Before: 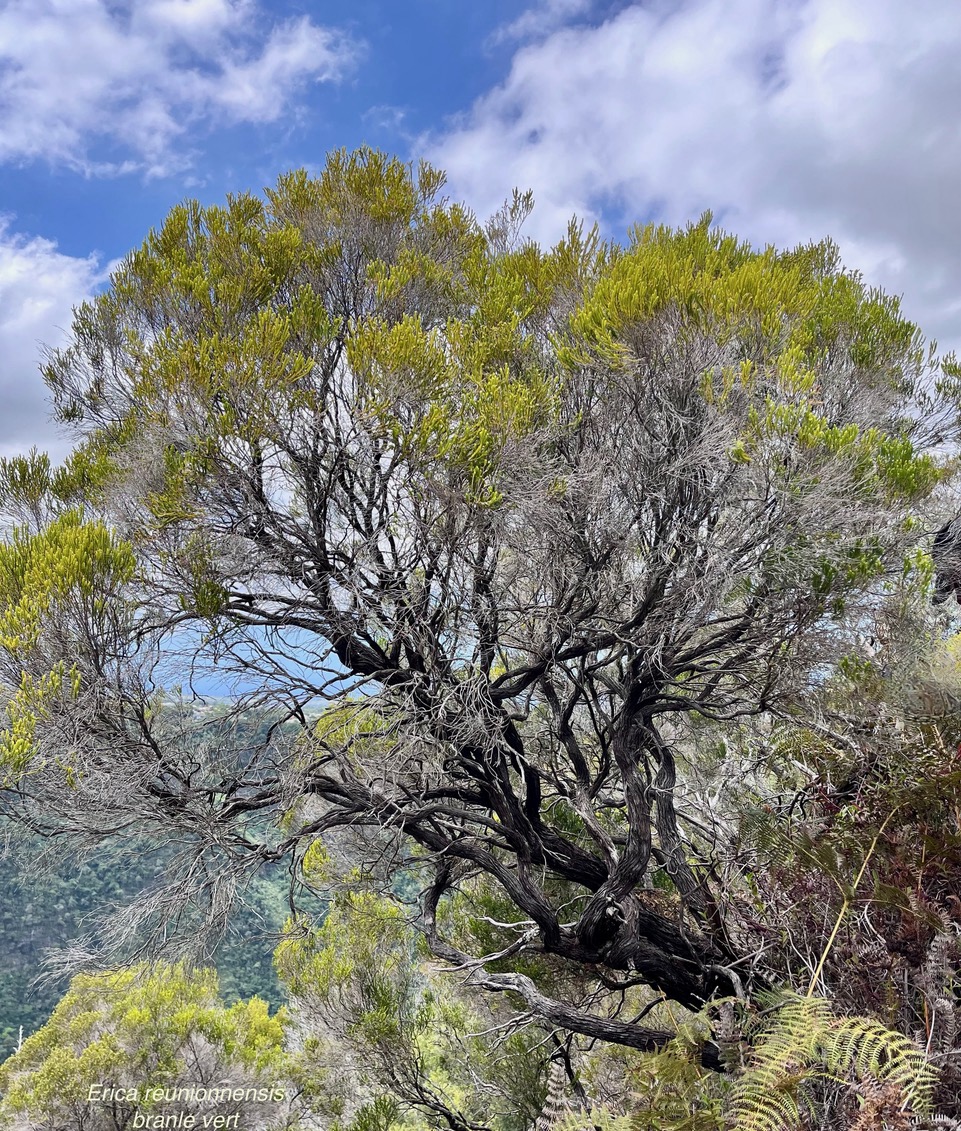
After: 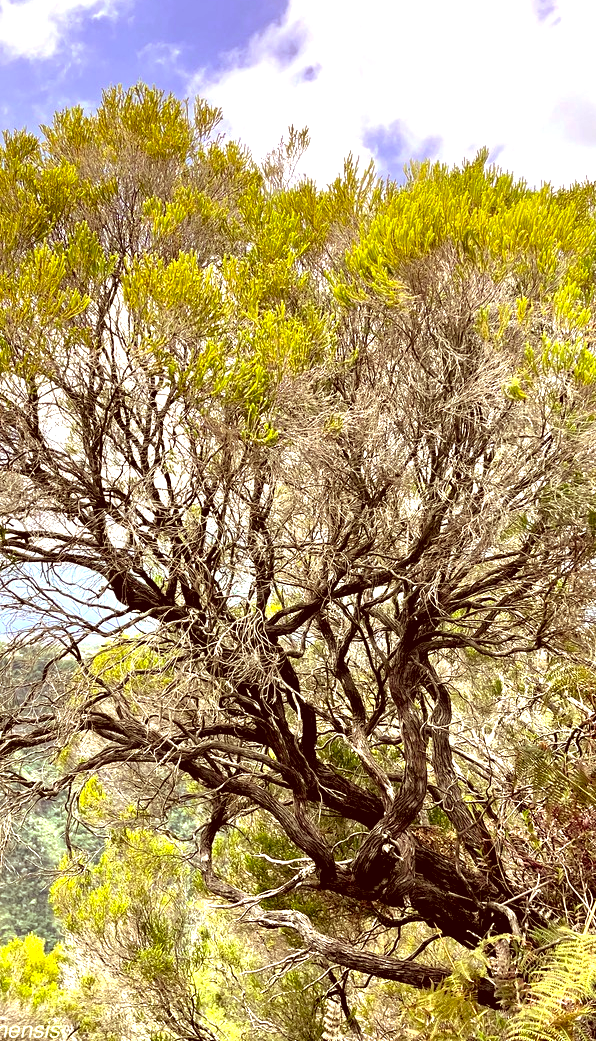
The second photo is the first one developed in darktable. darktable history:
exposure: black level correction 0.001, exposure 1.132 EV, compensate exposure bias true, compensate highlight preservation false
crop and rotate: left 23.33%, top 5.62%, right 14.555%, bottom 2.301%
base curve: curves: ch0 [(0, 0) (0.74, 0.67) (1, 1)], preserve colors none
color correction: highlights a* 1.02, highlights b* 23.8, shadows a* 15.35, shadows b* 24.14
